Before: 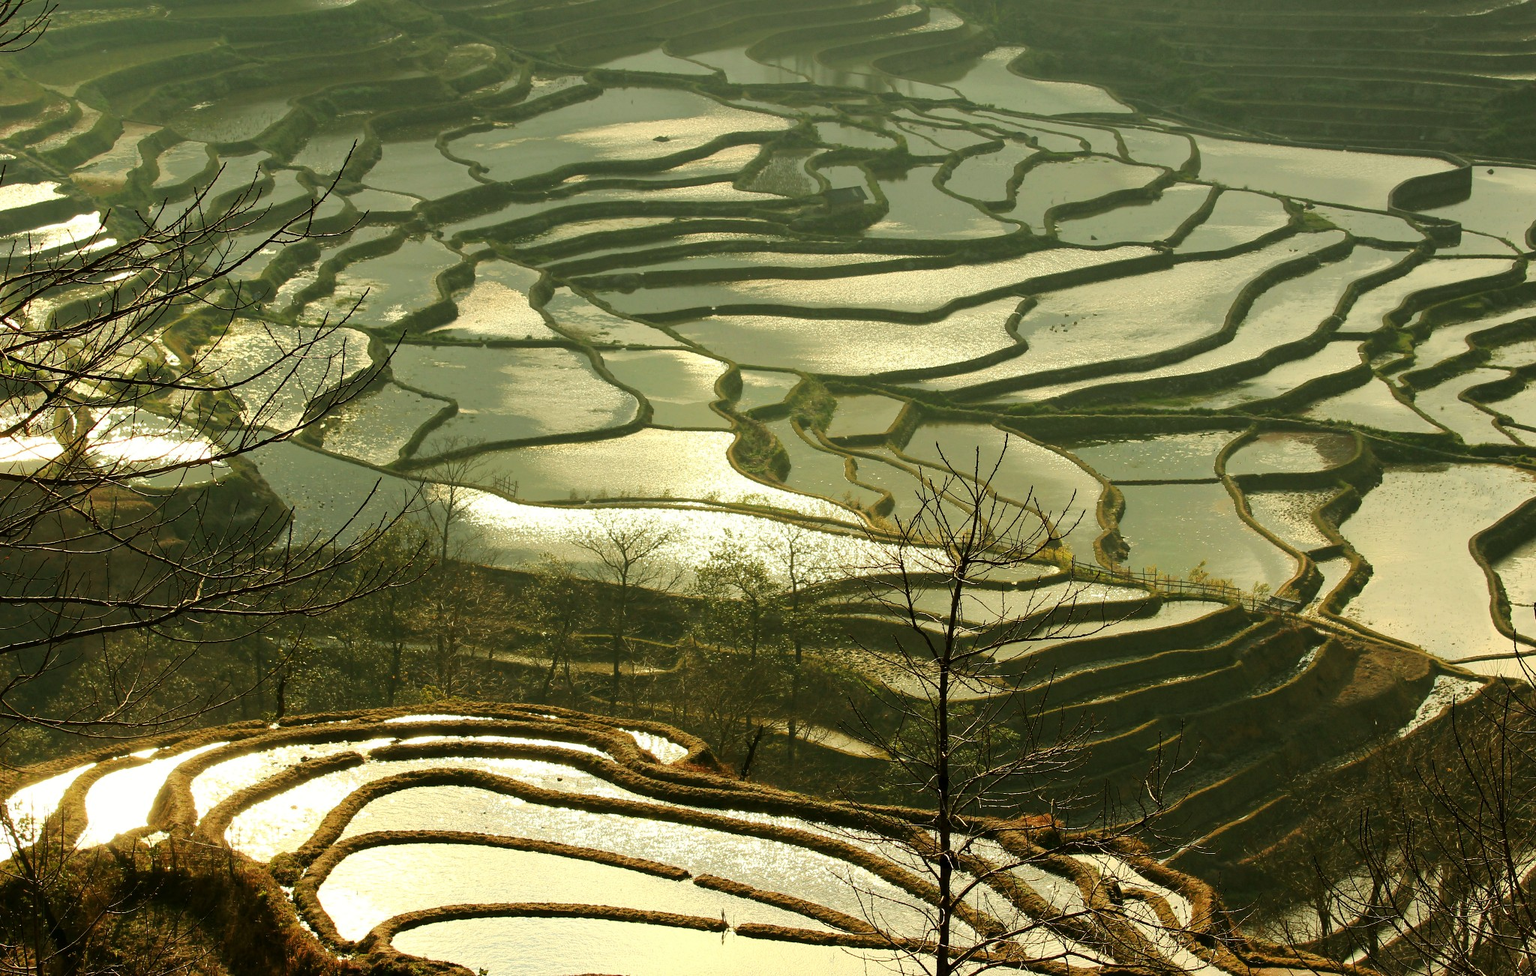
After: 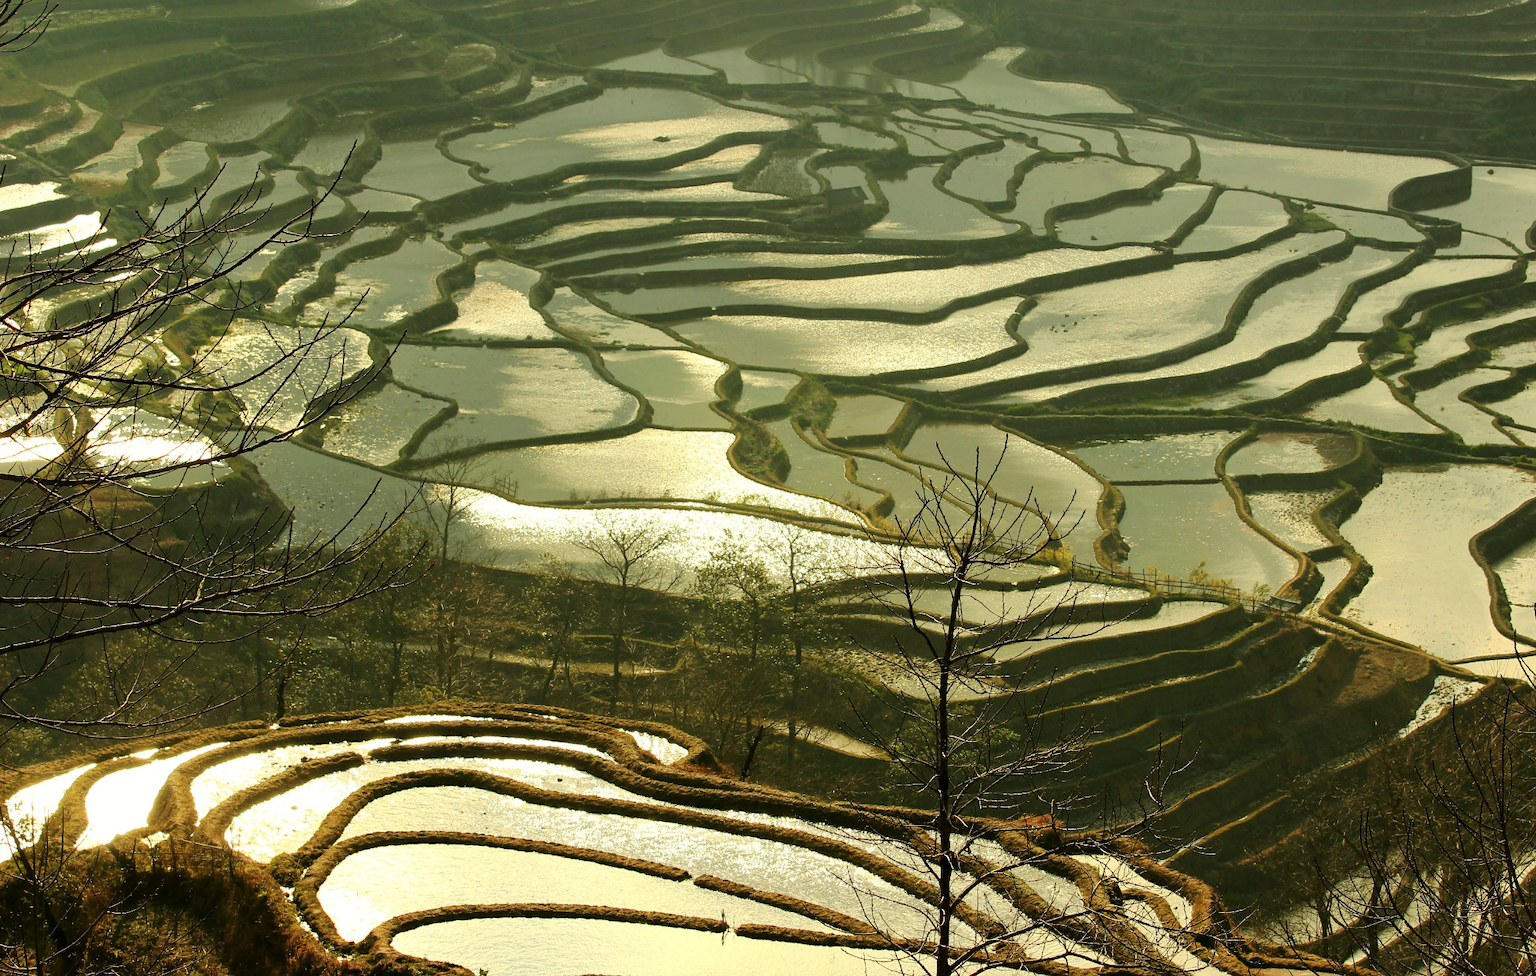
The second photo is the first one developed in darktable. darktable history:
color balance rgb: global vibrance -1%, saturation formula JzAzBz (2021)
